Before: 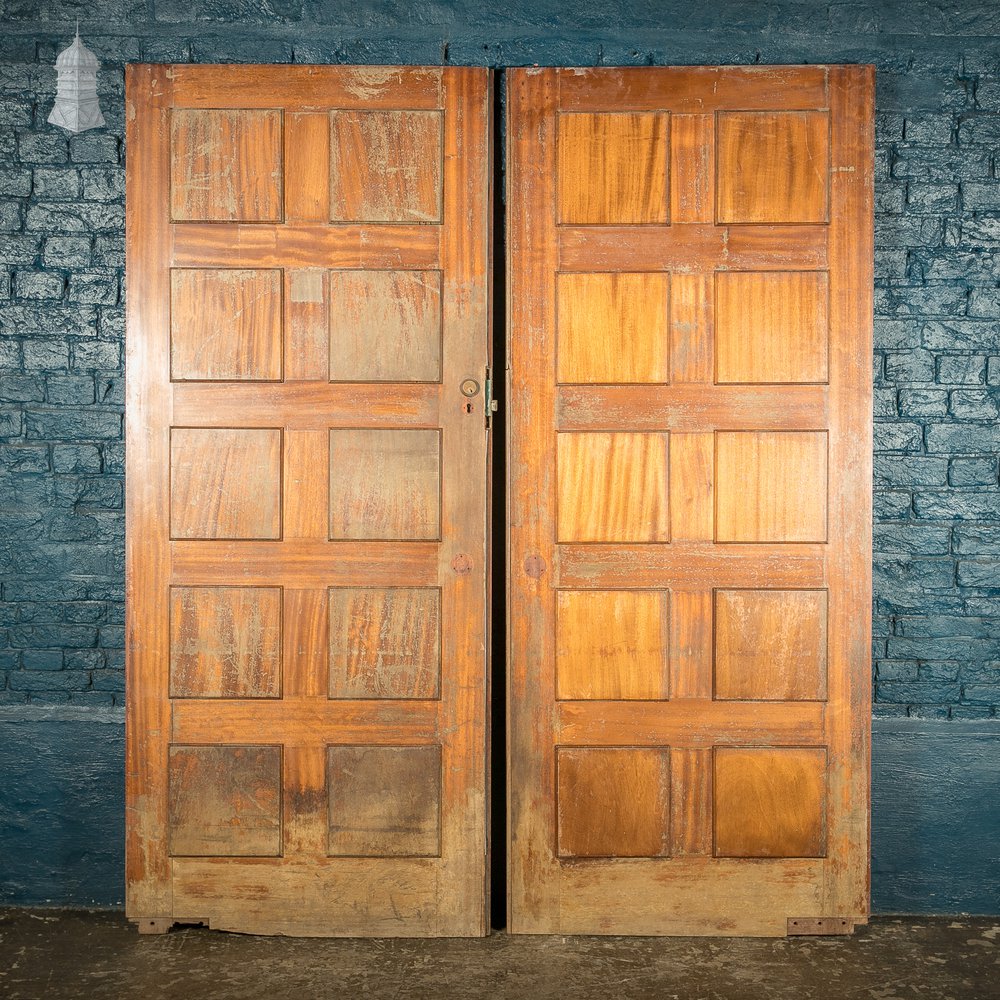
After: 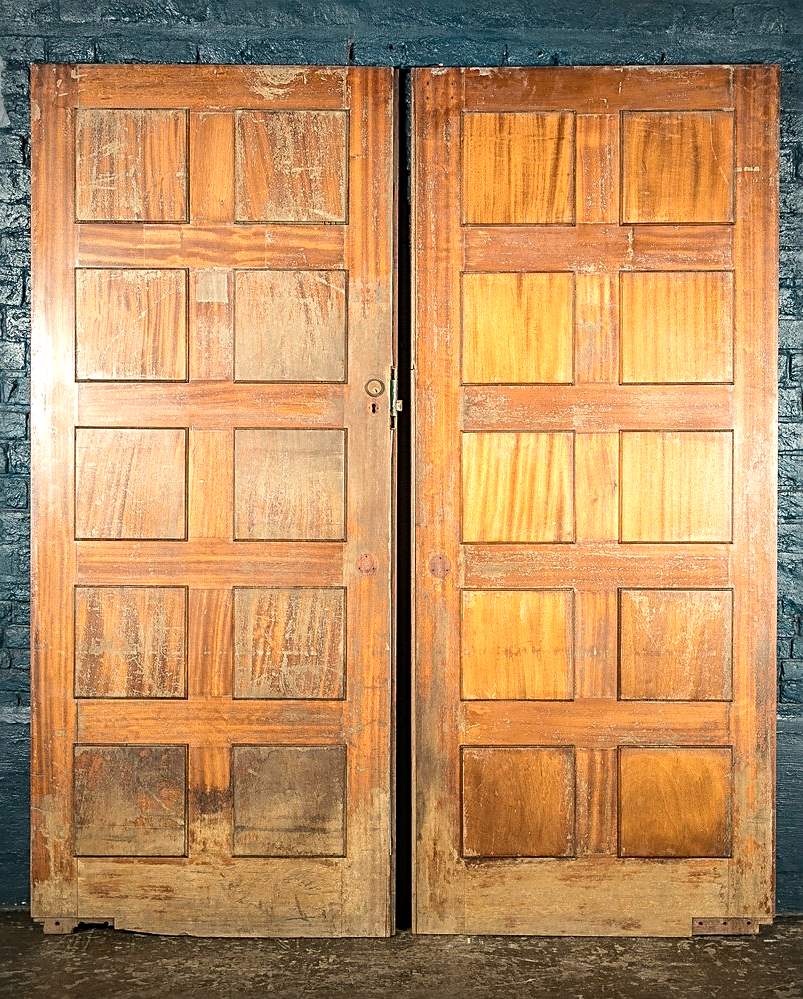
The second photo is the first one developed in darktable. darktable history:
sharpen: radius 2.745
crop and rotate: left 9.528%, right 10.164%
tone equalizer: -8 EV -0.451 EV, -7 EV -0.427 EV, -6 EV -0.369 EV, -5 EV -0.256 EV, -3 EV 0.238 EV, -2 EV 0.316 EV, -1 EV 0.394 EV, +0 EV 0.387 EV, edges refinement/feathering 500, mask exposure compensation -1.57 EV, preserve details no
